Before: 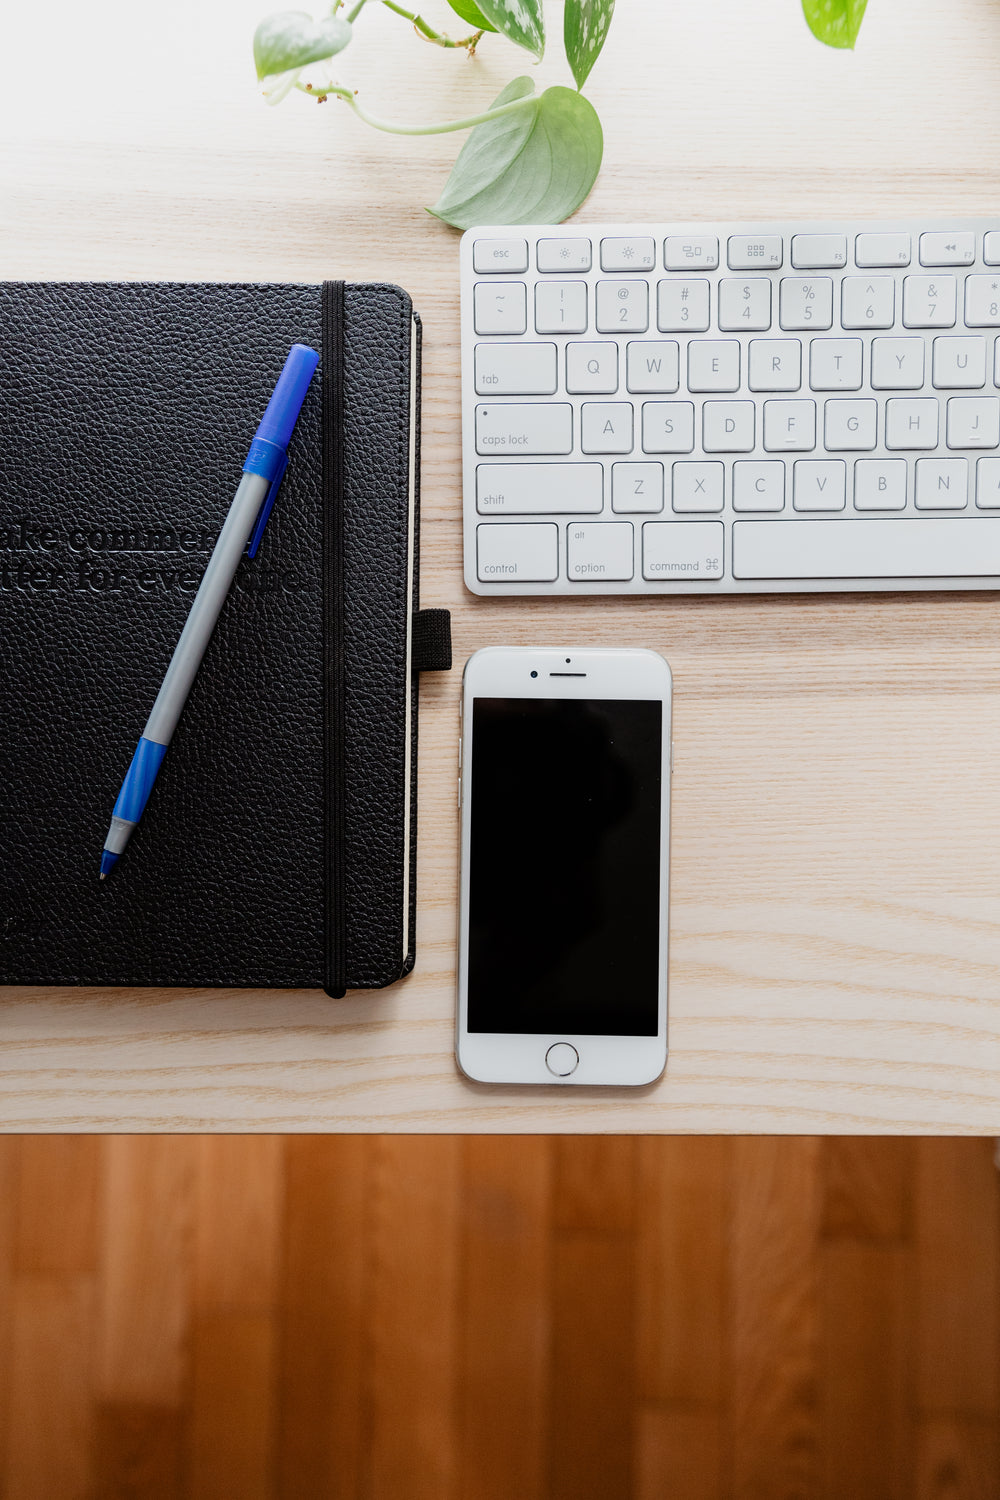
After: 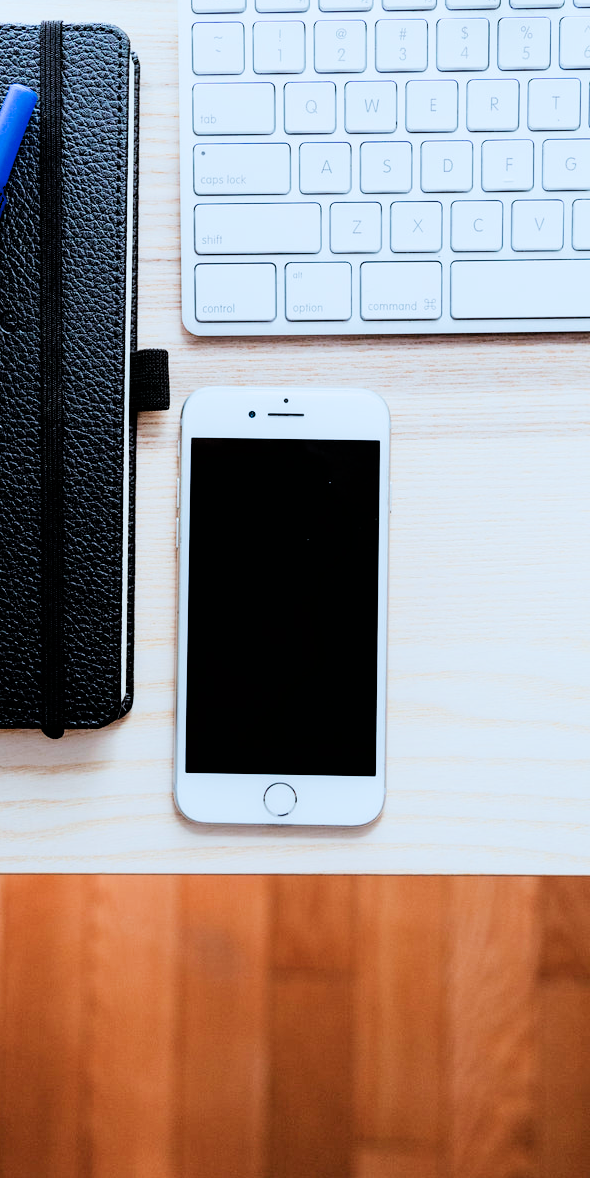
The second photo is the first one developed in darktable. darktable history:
filmic rgb: black relative exposure -5.02 EV, white relative exposure 3.98 EV, threshold 5.95 EV, hardness 2.91, contrast 1.19, highlights saturation mix -29.44%, enable highlight reconstruction true
exposure: black level correction 0, exposure 1.103 EV, compensate highlight preservation false
color calibration: output R [0.972, 0.068, -0.094, 0], output G [-0.178, 1.216, -0.086, 0], output B [0.095, -0.136, 0.98, 0], illuminant custom, x 0.388, y 0.387, temperature 3815.86 K
crop and rotate: left 28.226%, top 17.367%, right 12.769%, bottom 4.04%
